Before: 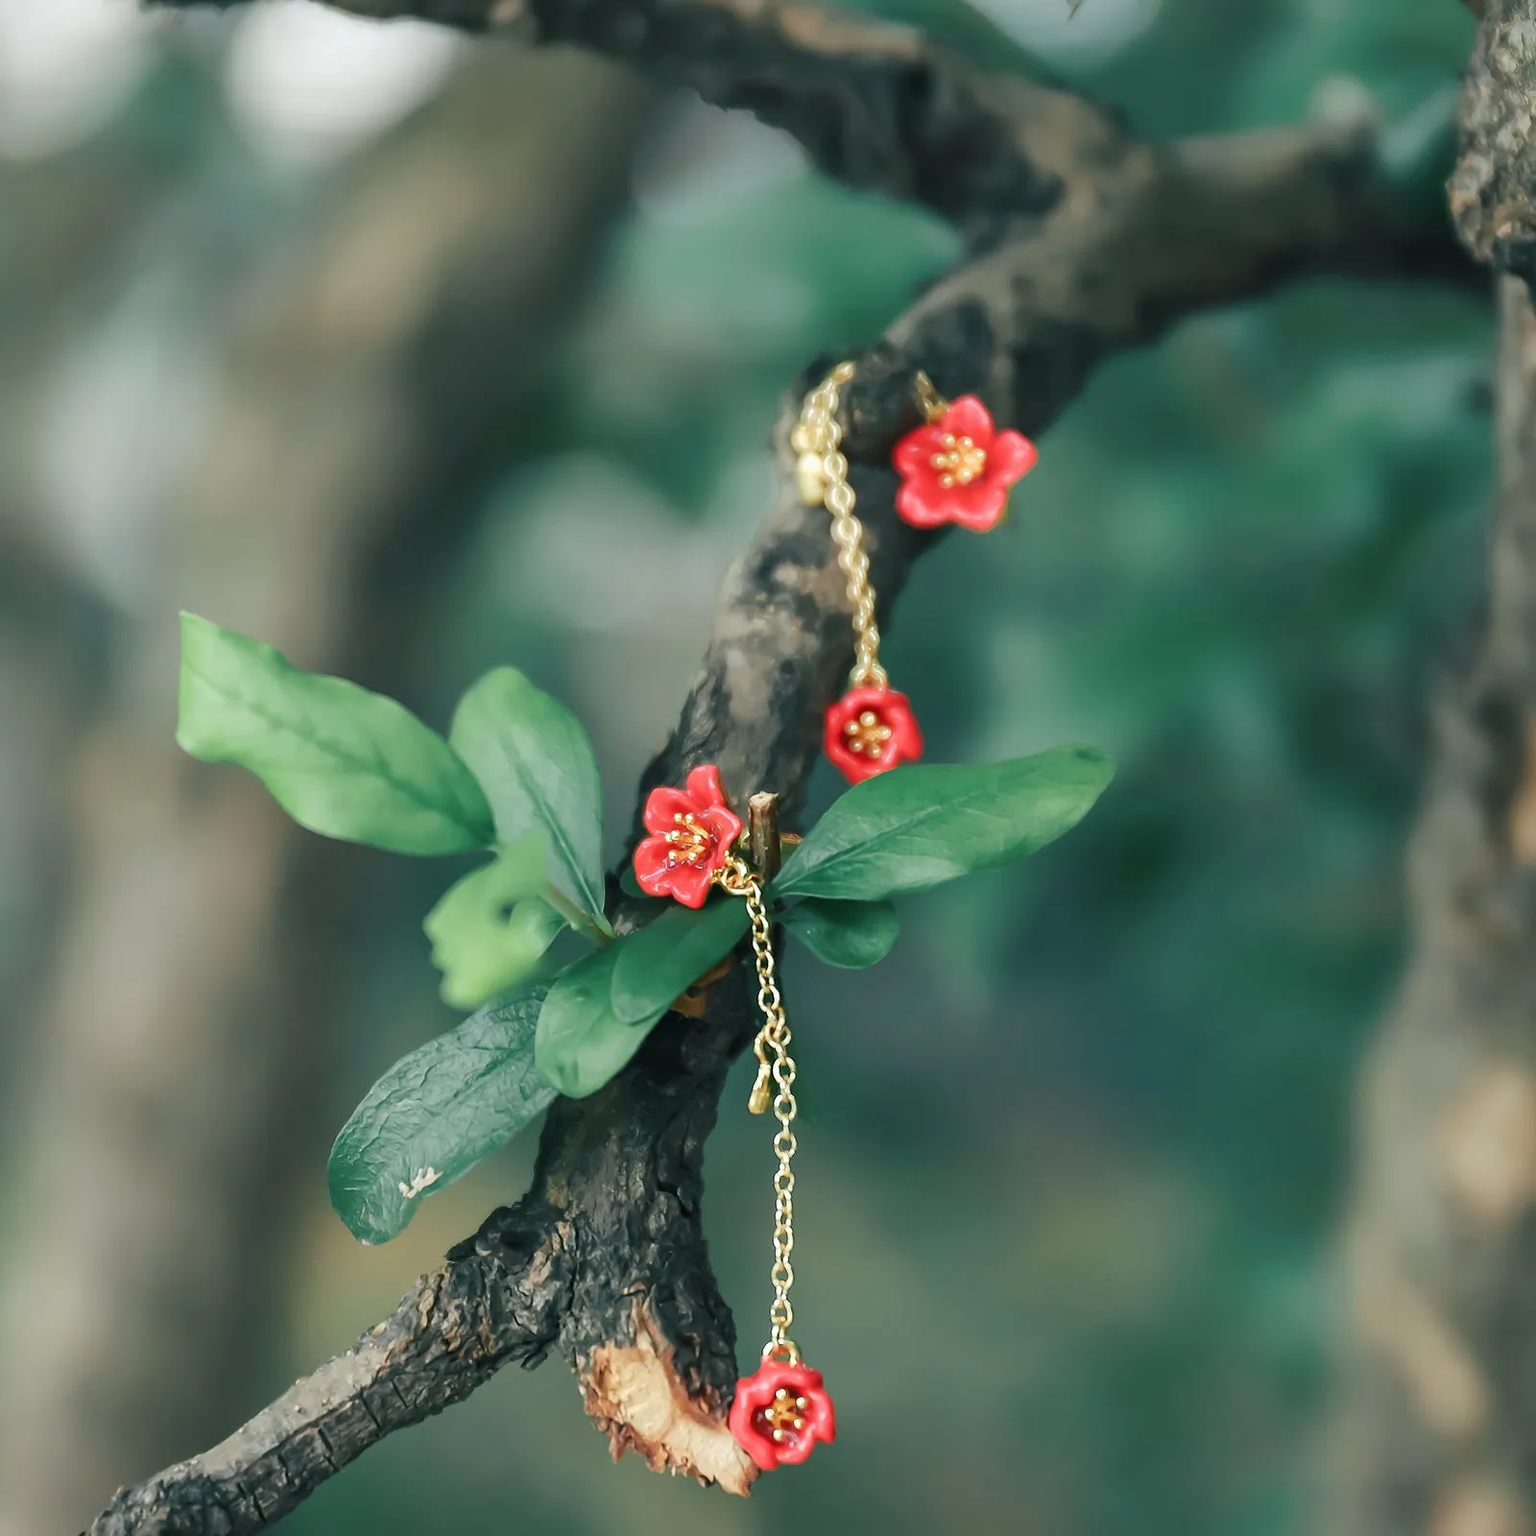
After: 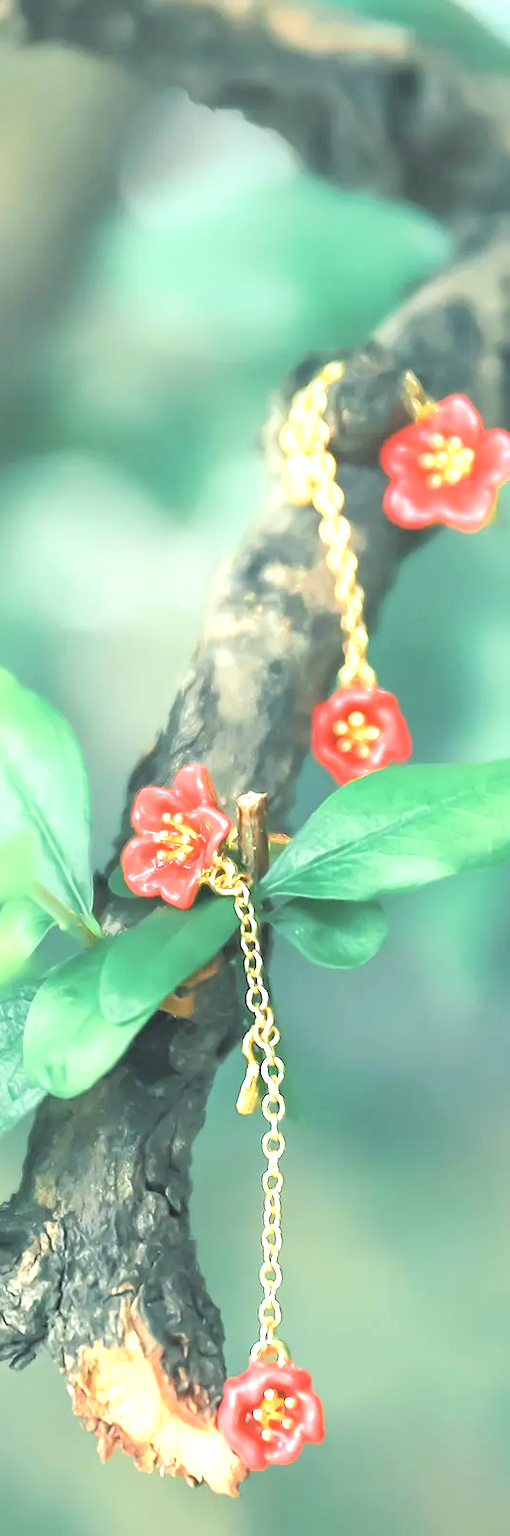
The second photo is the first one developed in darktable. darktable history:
exposure: black level correction 0, exposure 1.4 EV, compensate highlight preservation false
color correction: highlights a* -2.68, highlights b* 2.57
crop: left 33.36%, right 33.36%
contrast equalizer: y [[0.5 ×6], [0.5 ×6], [0.5, 0.5, 0.501, 0.545, 0.707, 0.863], [0 ×6], [0 ×6]]
contrast brightness saturation: brightness 0.28
